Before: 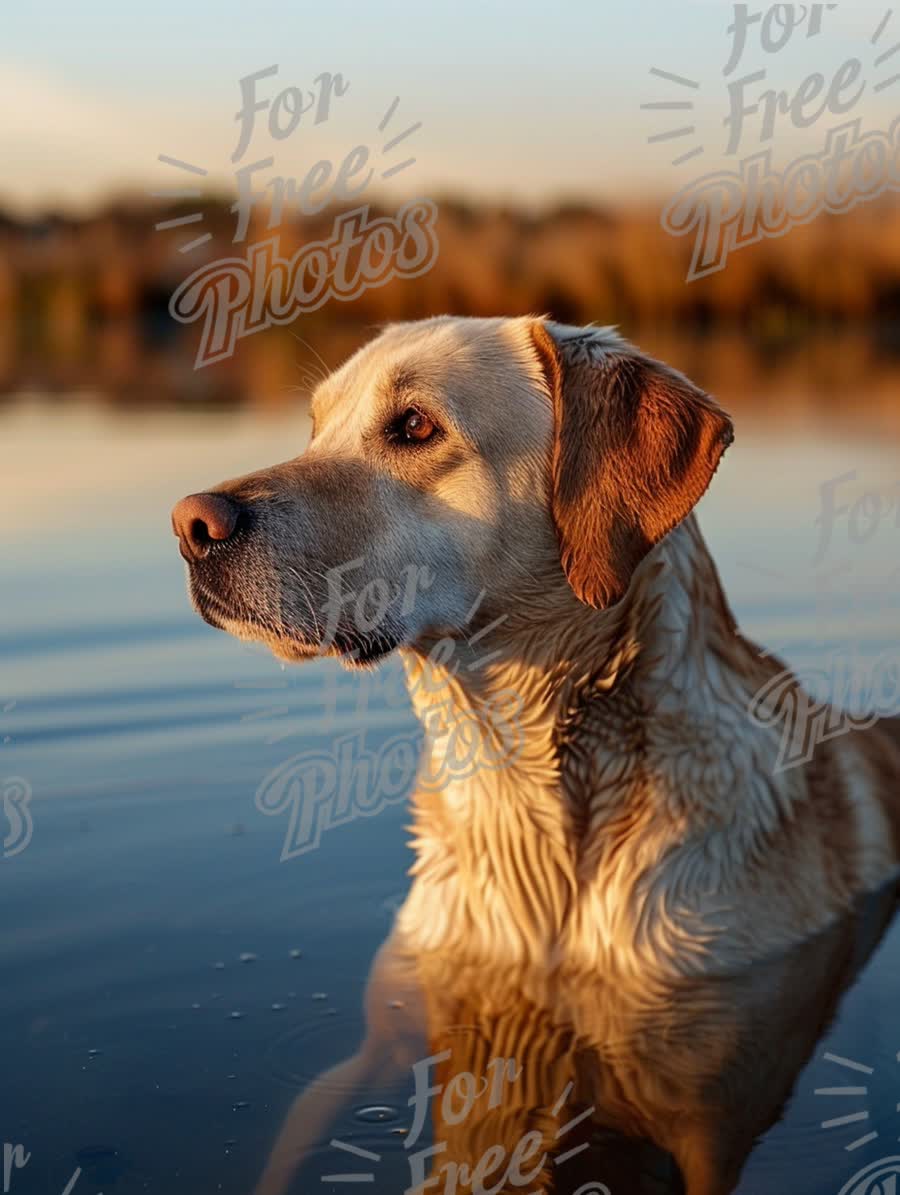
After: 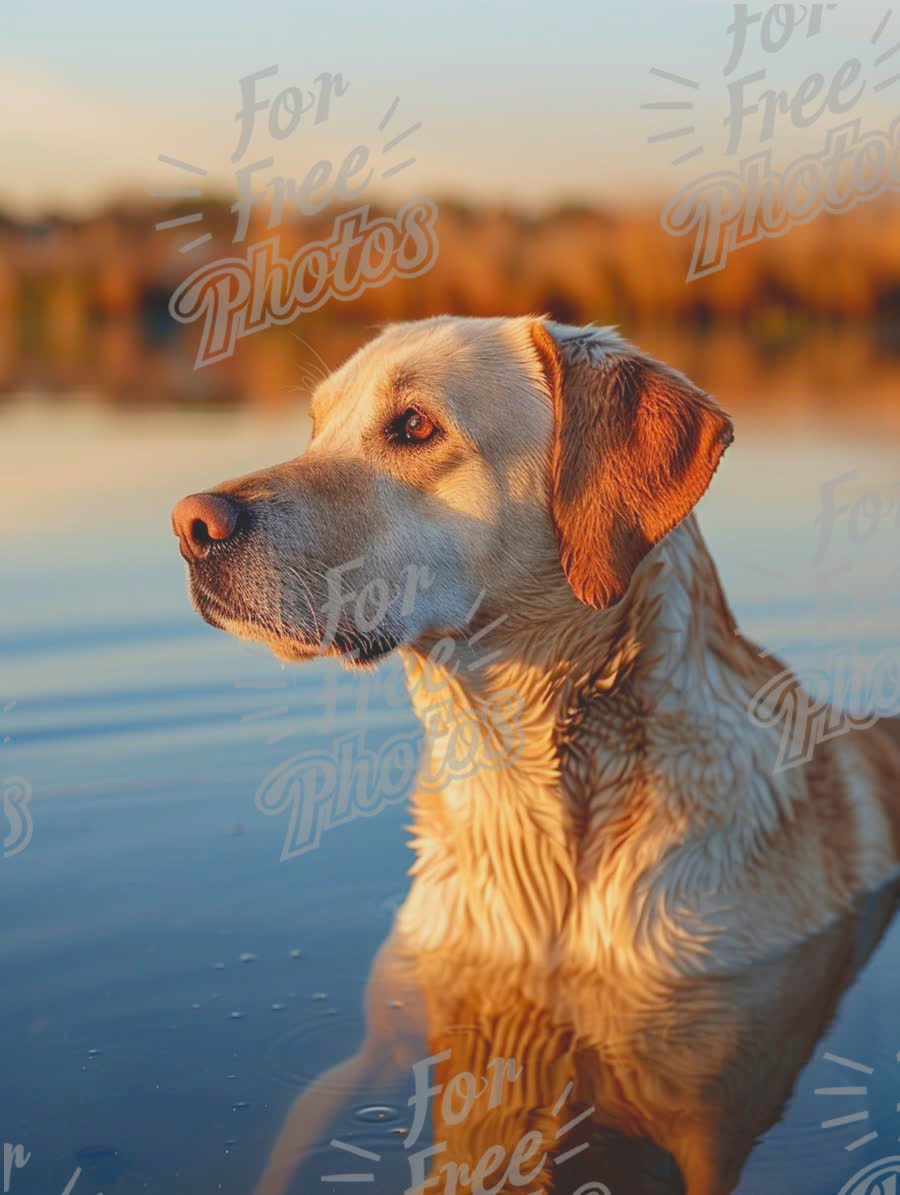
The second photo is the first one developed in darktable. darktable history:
levels: black 0.04%, levels [0, 0.445, 1]
color correction: highlights b* 0.028, saturation 0.804
contrast brightness saturation: contrast -0.187, saturation 0.188
